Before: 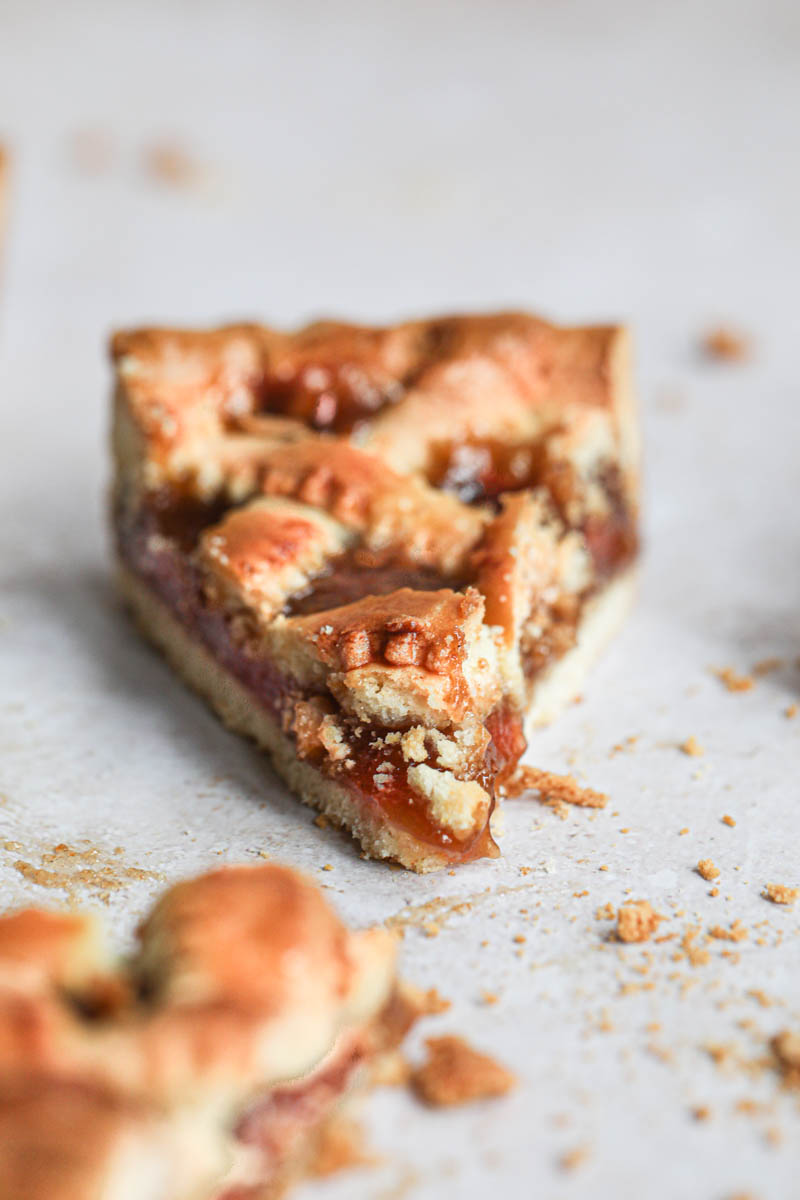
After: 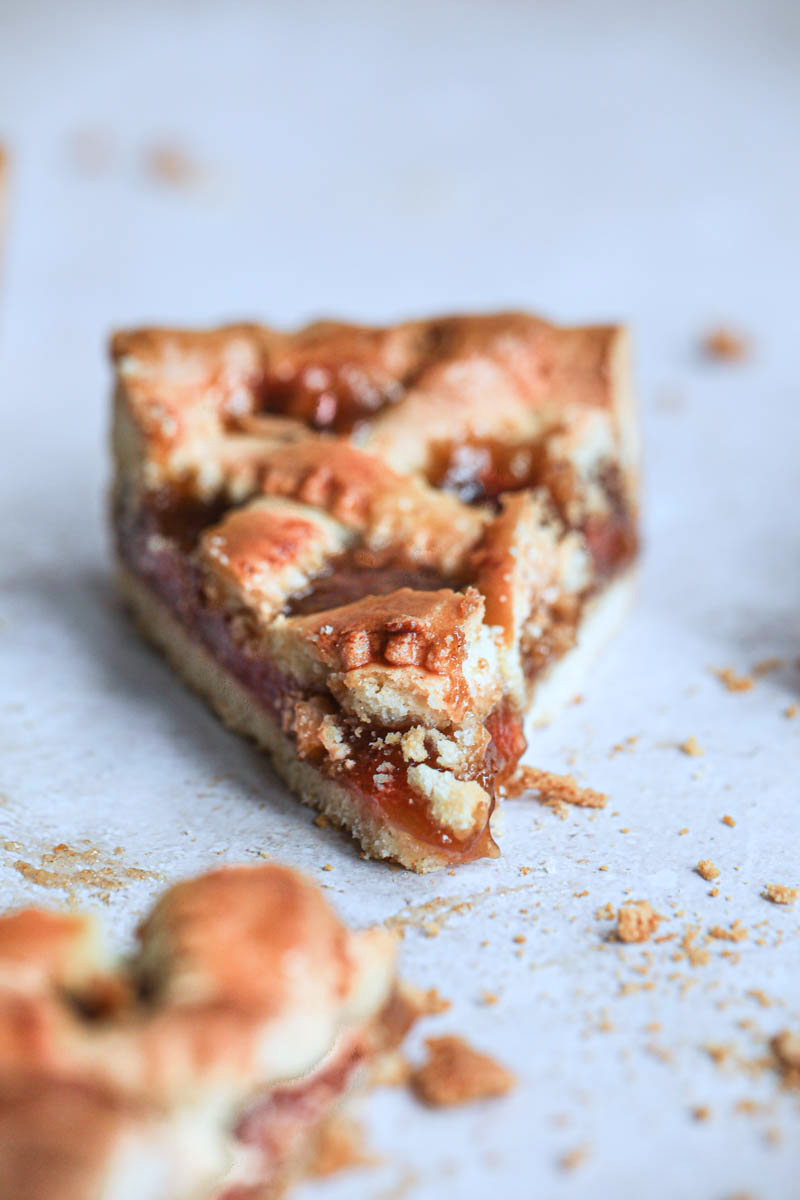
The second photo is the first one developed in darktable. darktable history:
vignetting: fall-off start 99.71%
color calibration: x 0.371, y 0.377, temperature 4301.6 K
